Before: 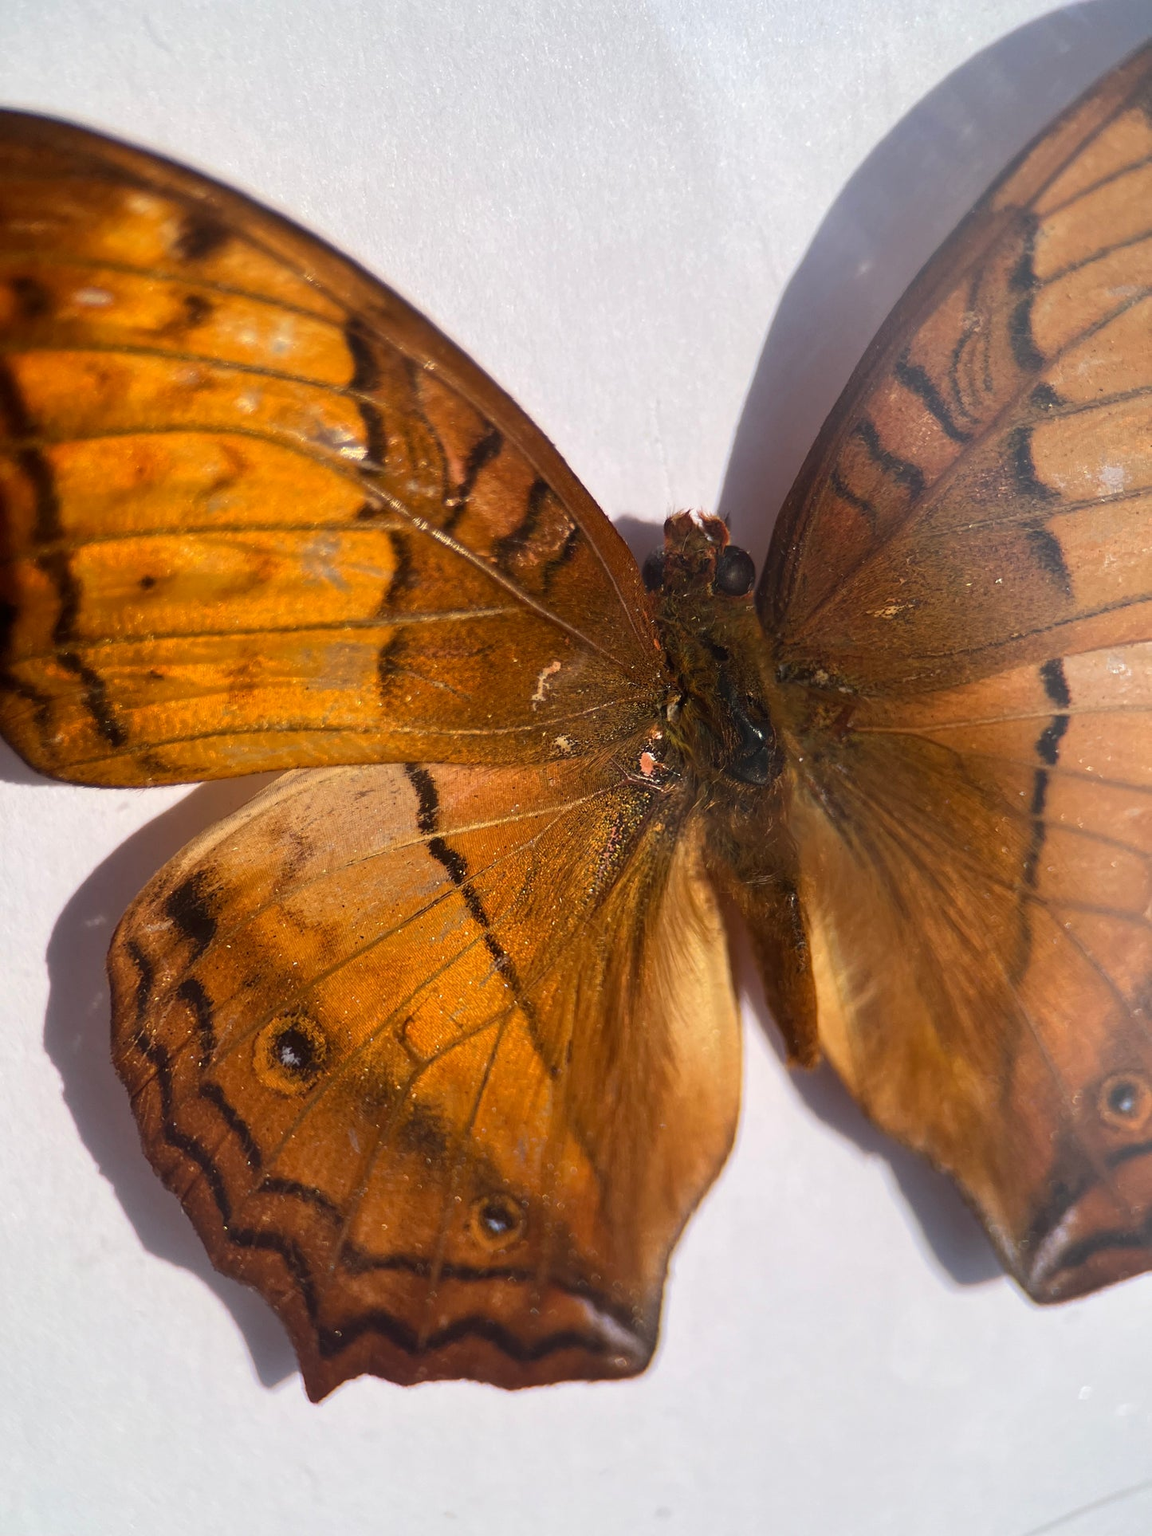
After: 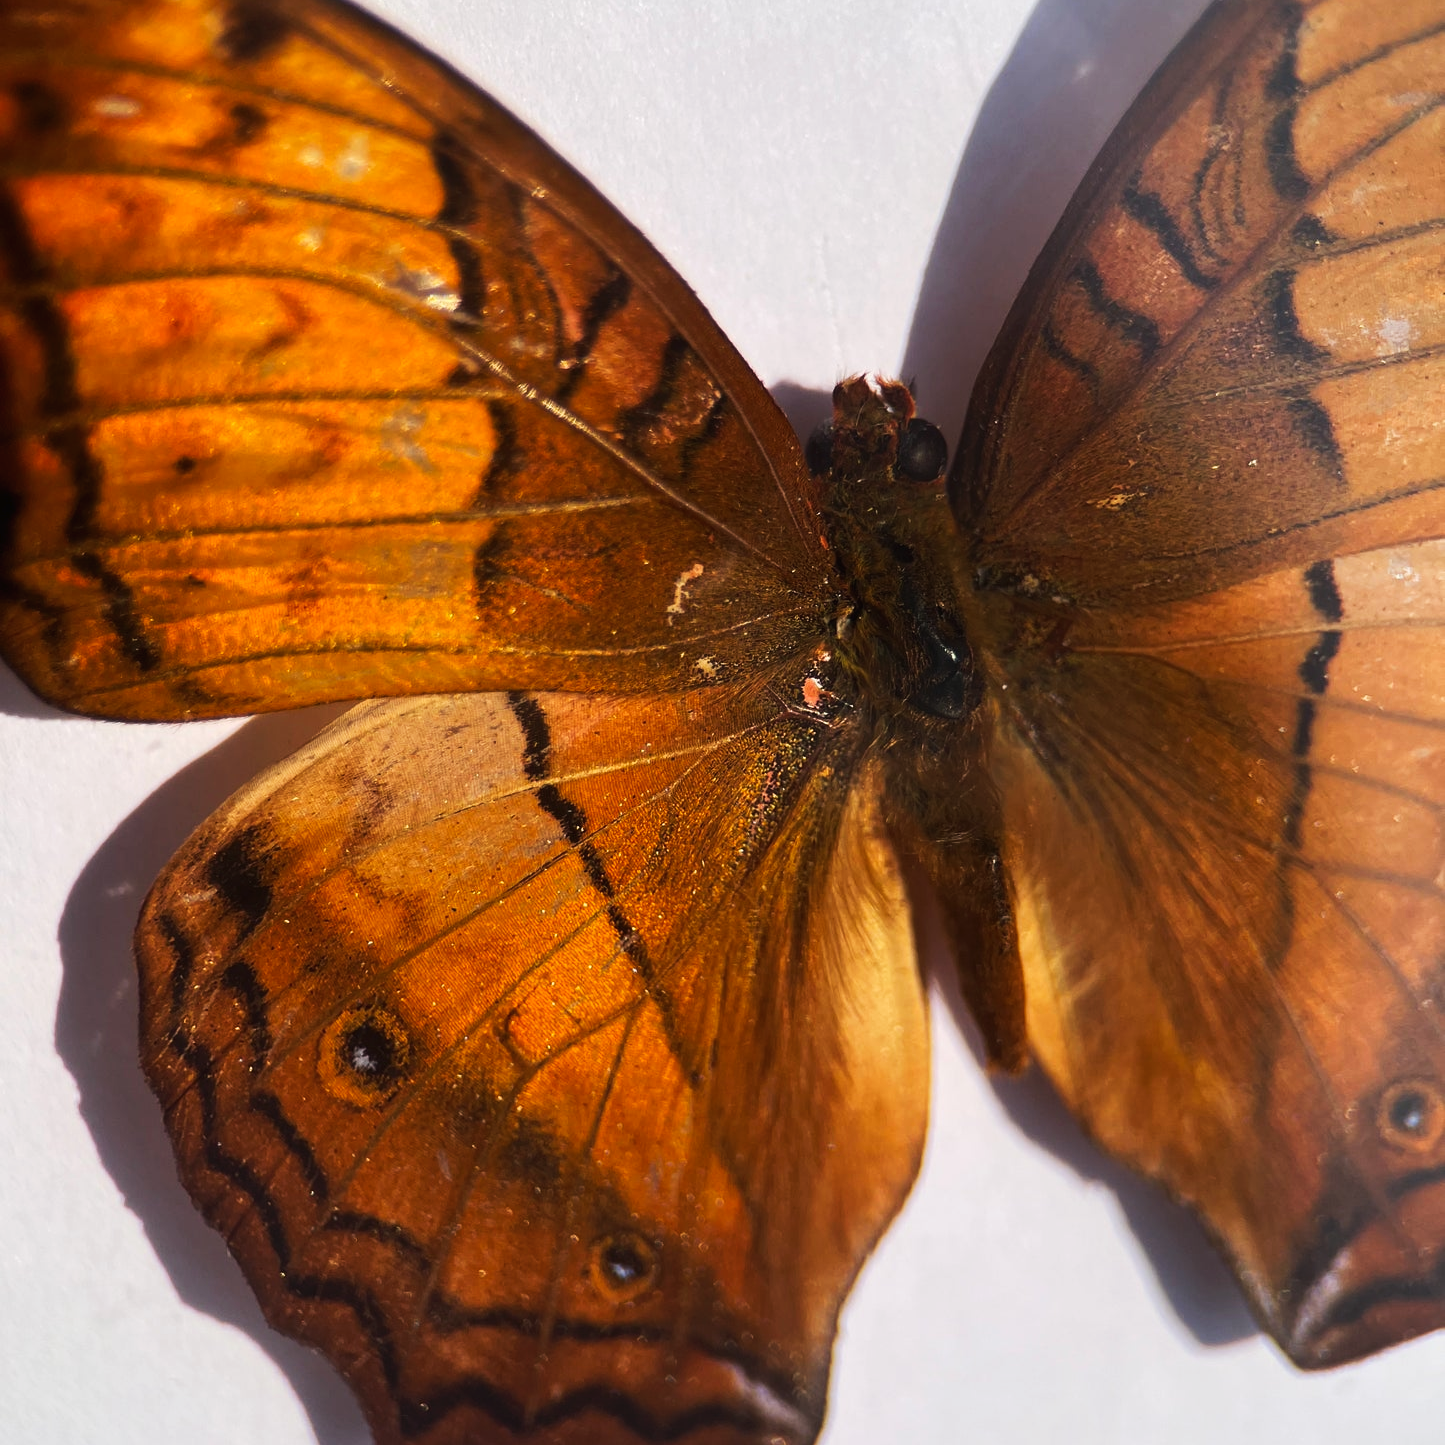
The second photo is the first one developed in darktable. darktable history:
crop: top 13.819%, bottom 11.169%
tone curve: curves: ch0 [(0, 0) (0.003, 0.012) (0.011, 0.015) (0.025, 0.02) (0.044, 0.032) (0.069, 0.044) (0.1, 0.063) (0.136, 0.085) (0.177, 0.121) (0.224, 0.159) (0.277, 0.207) (0.335, 0.261) (0.399, 0.328) (0.468, 0.41) (0.543, 0.506) (0.623, 0.609) (0.709, 0.719) (0.801, 0.82) (0.898, 0.907) (1, 1)], preserve colors none
